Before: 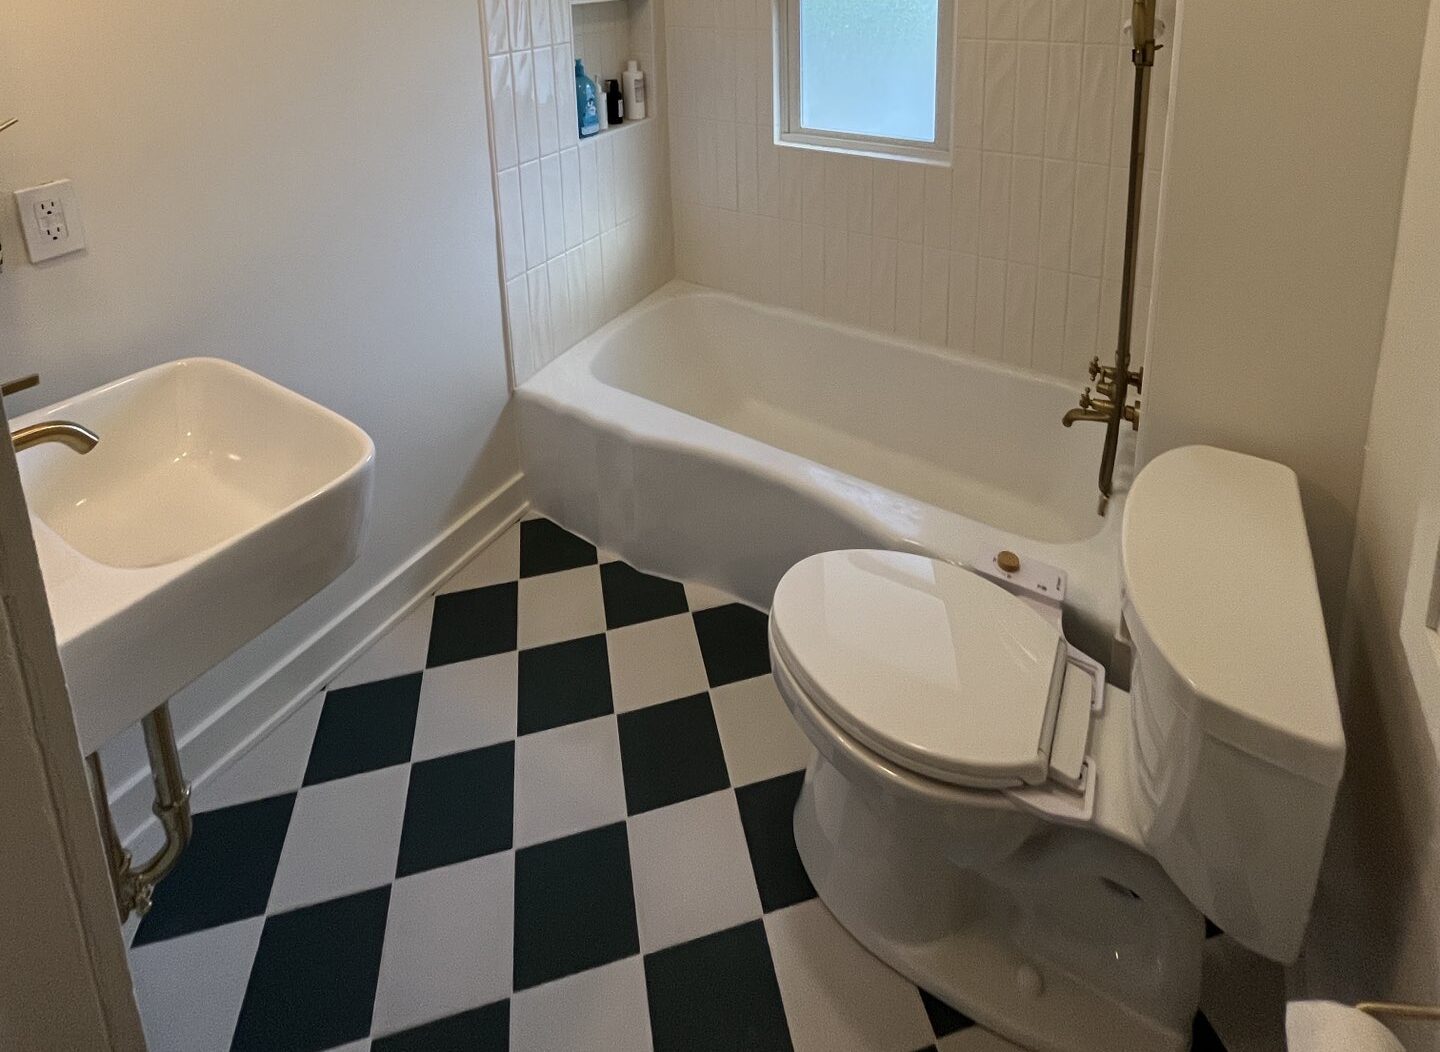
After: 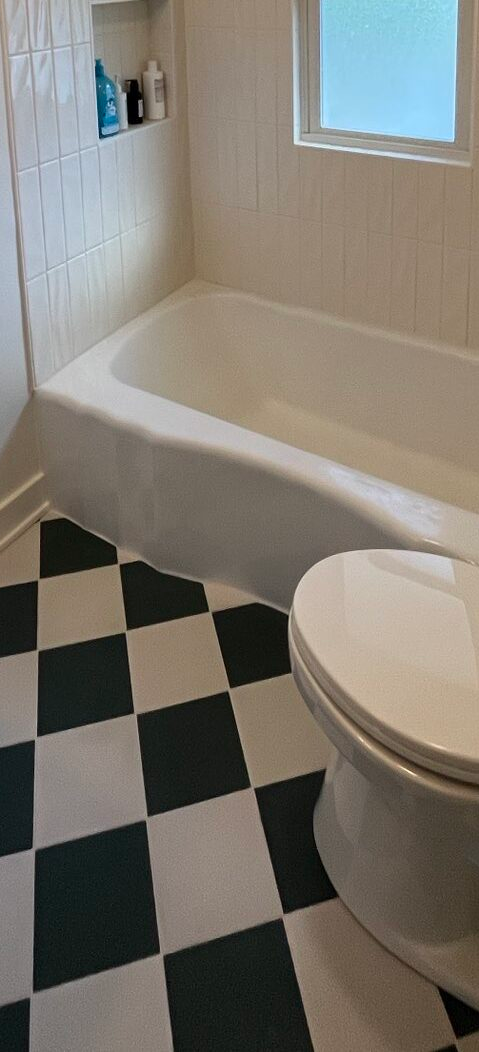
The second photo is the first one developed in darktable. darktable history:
crop: left 33.37%, right 33.353%
